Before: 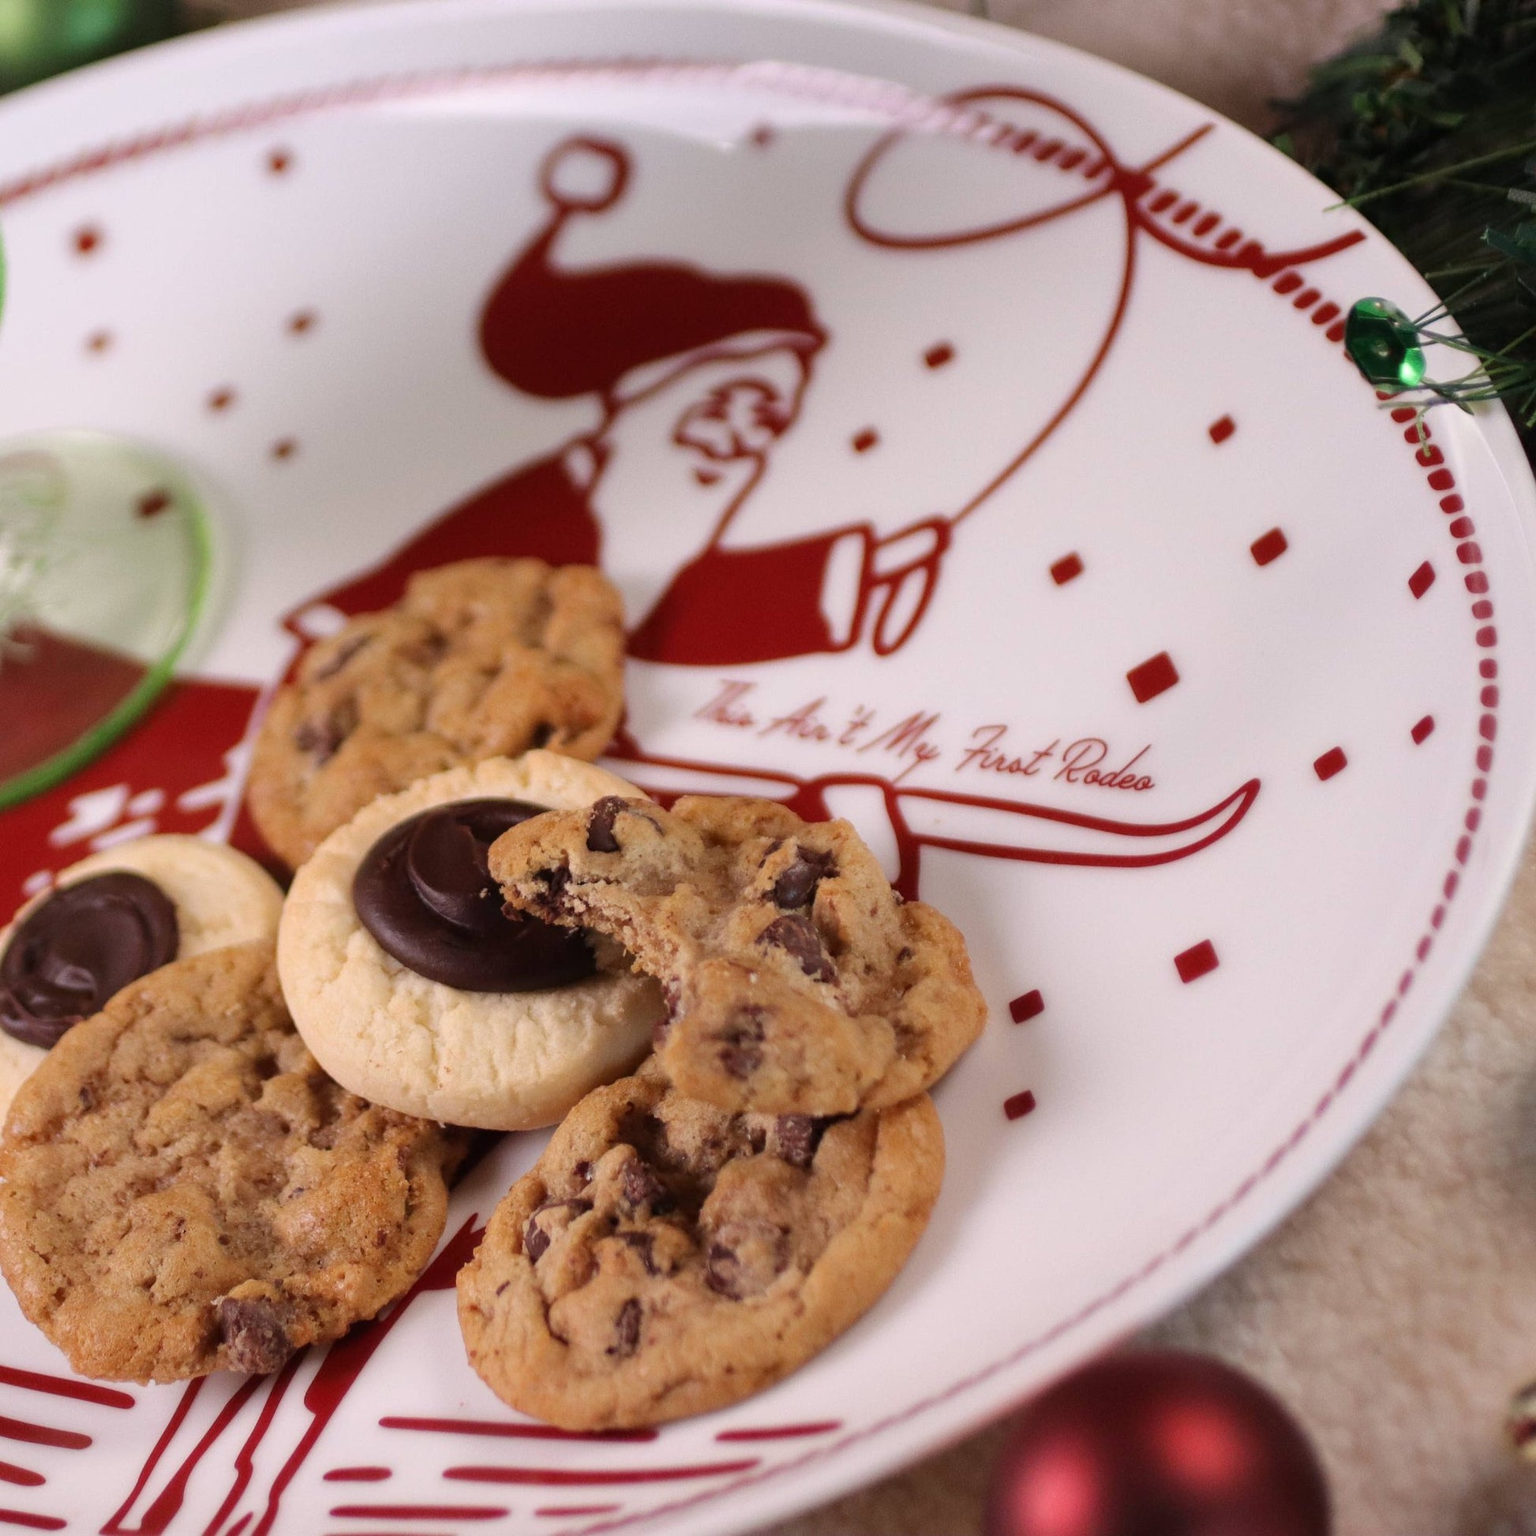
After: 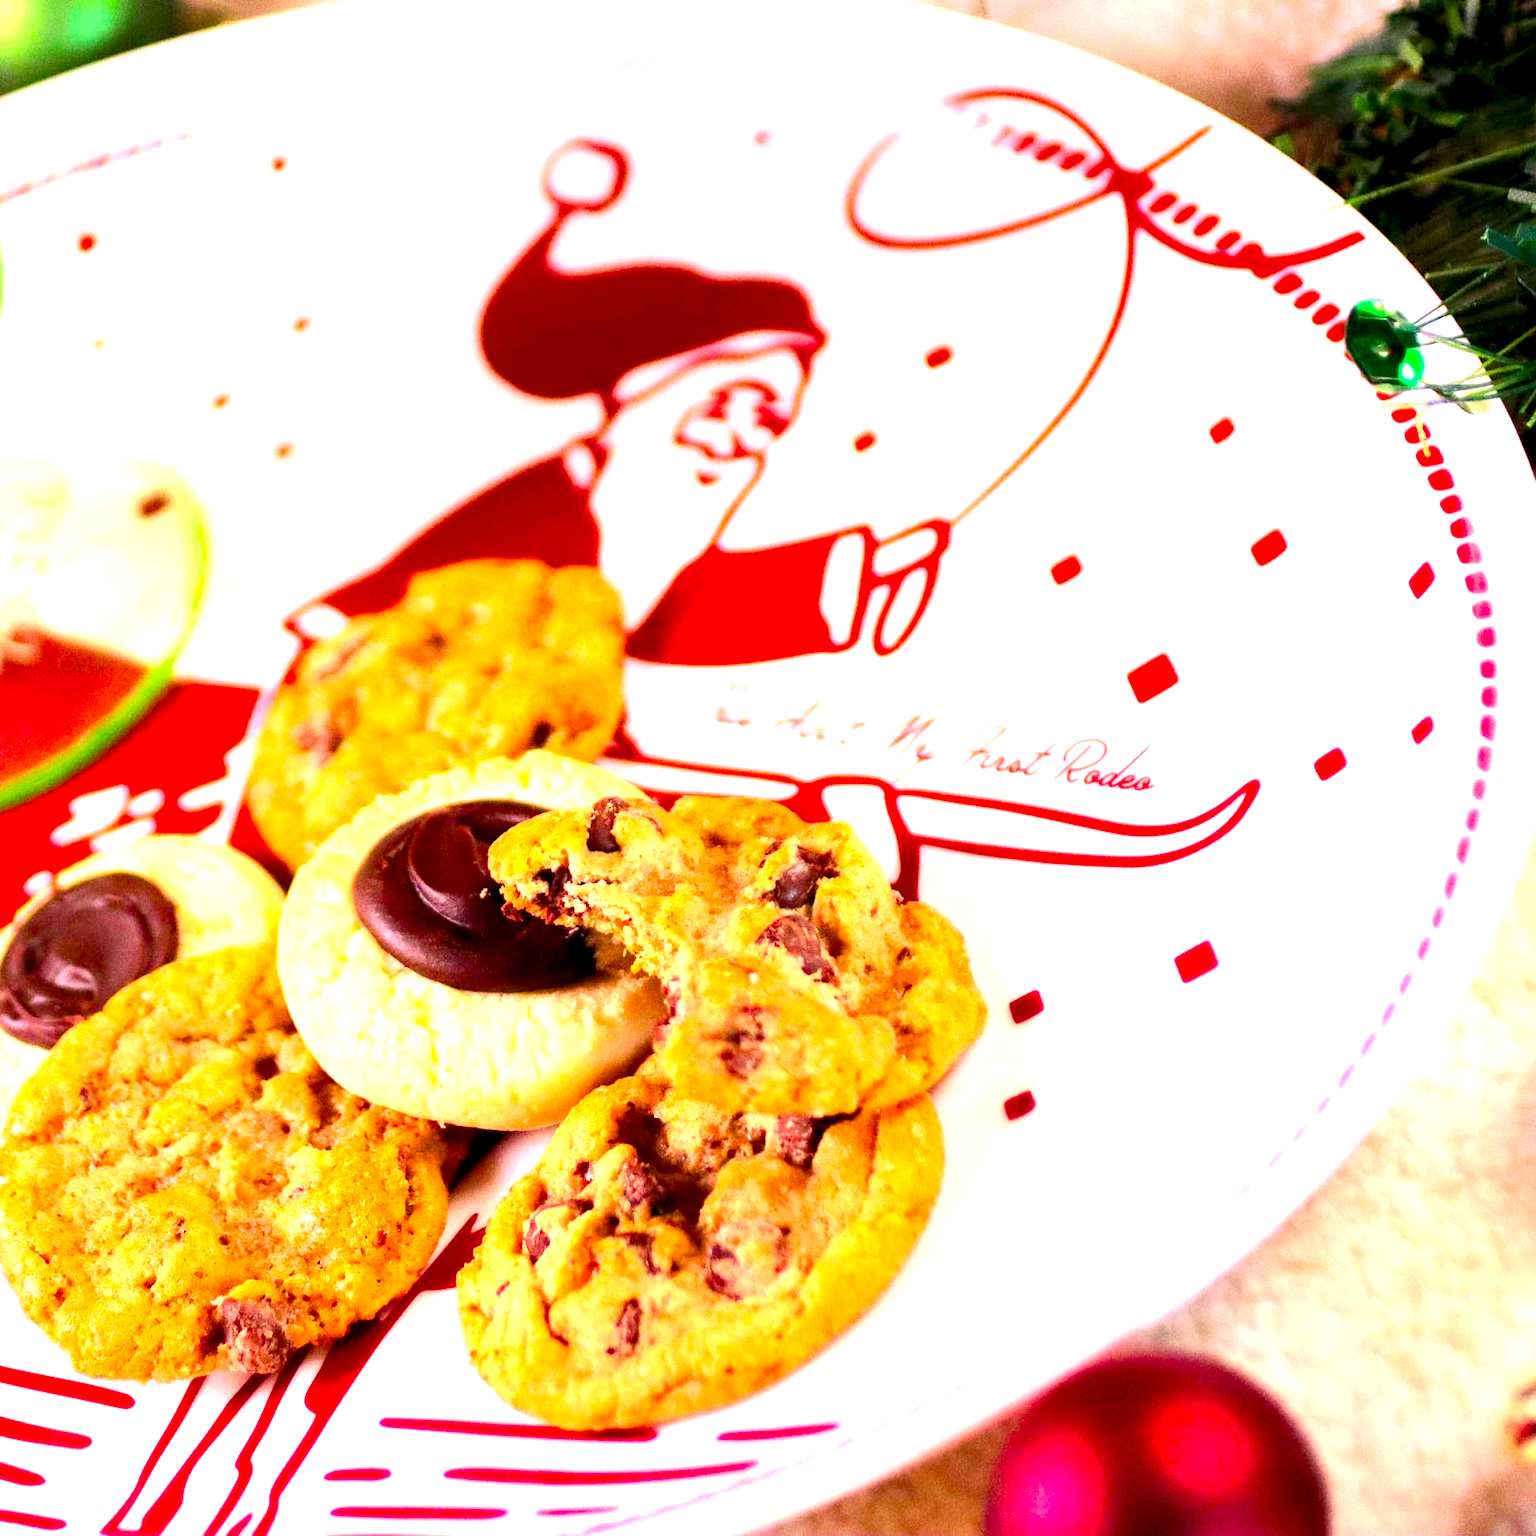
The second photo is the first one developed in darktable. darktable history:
contrast brightness saturation: contrast 0.16, saturation 0.32
color balance rgb: perceptual saturation grading › global saturation 20%, global vibrance 20%
exposure: black level correction 0.005, exposure 2.084 EV, compensate highlight preservation false
